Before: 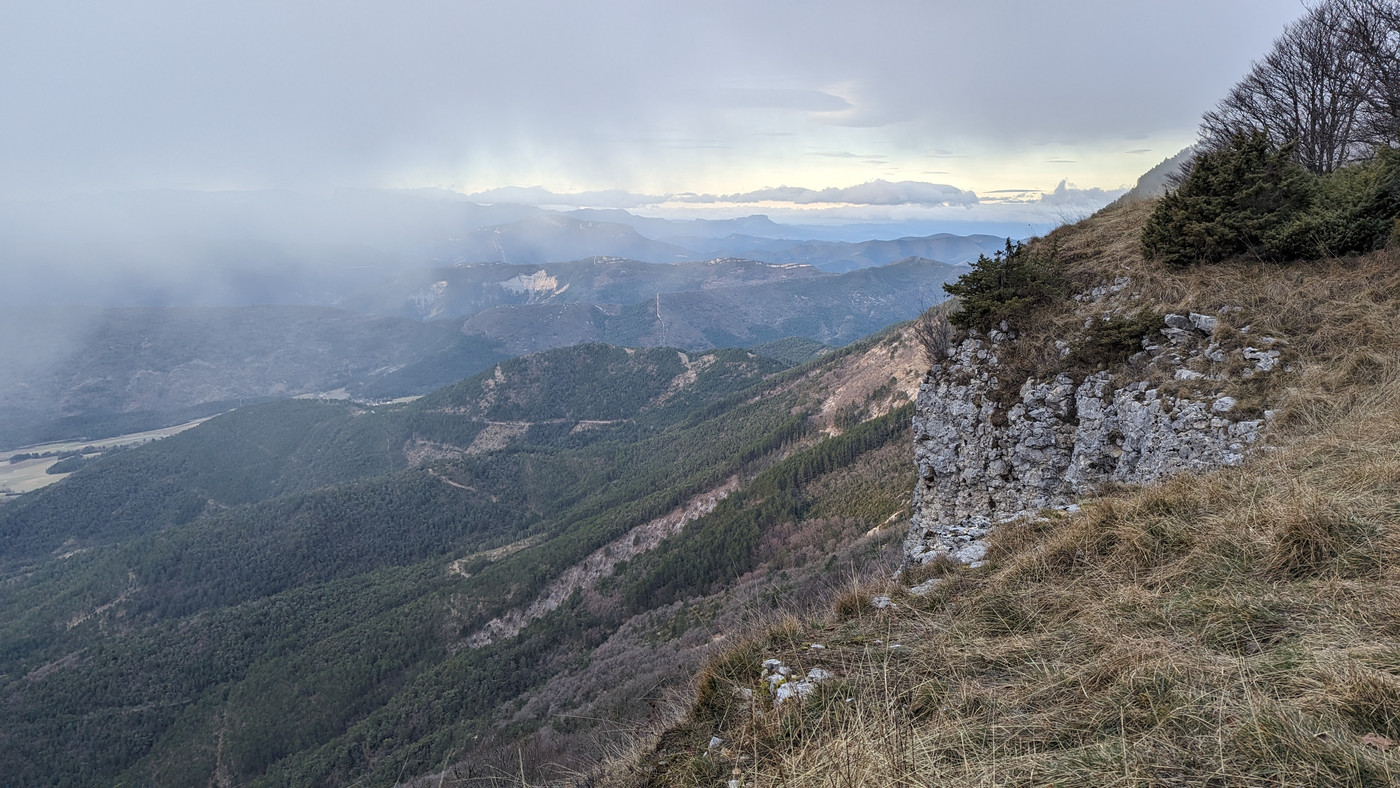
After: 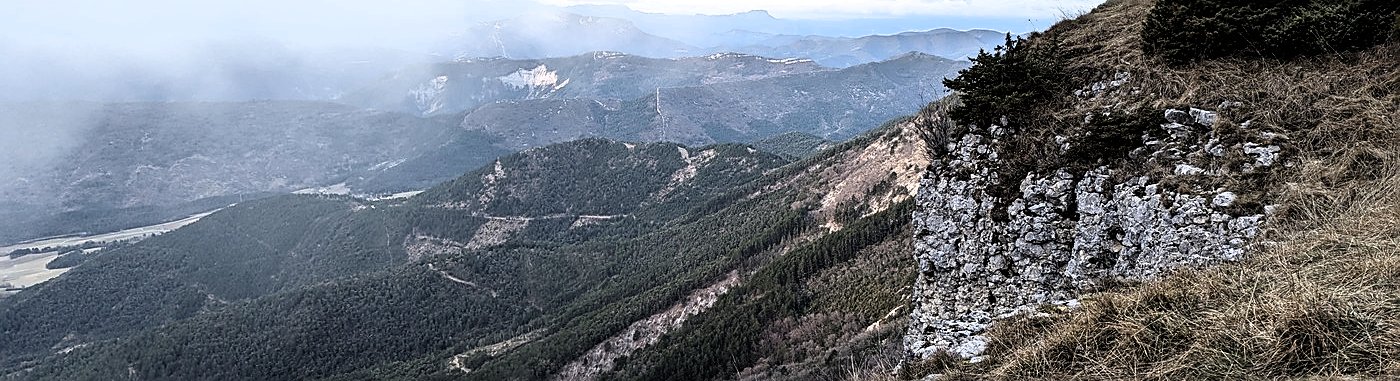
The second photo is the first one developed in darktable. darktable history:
filmic rgb: black relative exposure -8.2 EV, white relative exposure 2.2 EV, threshold 3 EV, hardness 7.11, latitude 85.74%, contrast 1.696, highlights saturation mix -4%, shadows ↔ highlights balance -2.69%, color science v5 (2021), contrast in shadows safe, contrast in highlights safe, enable highlight reconstruction true
sharpen: on, module defaults
crop and rotate: top 26.056%, bottom 25.543%
